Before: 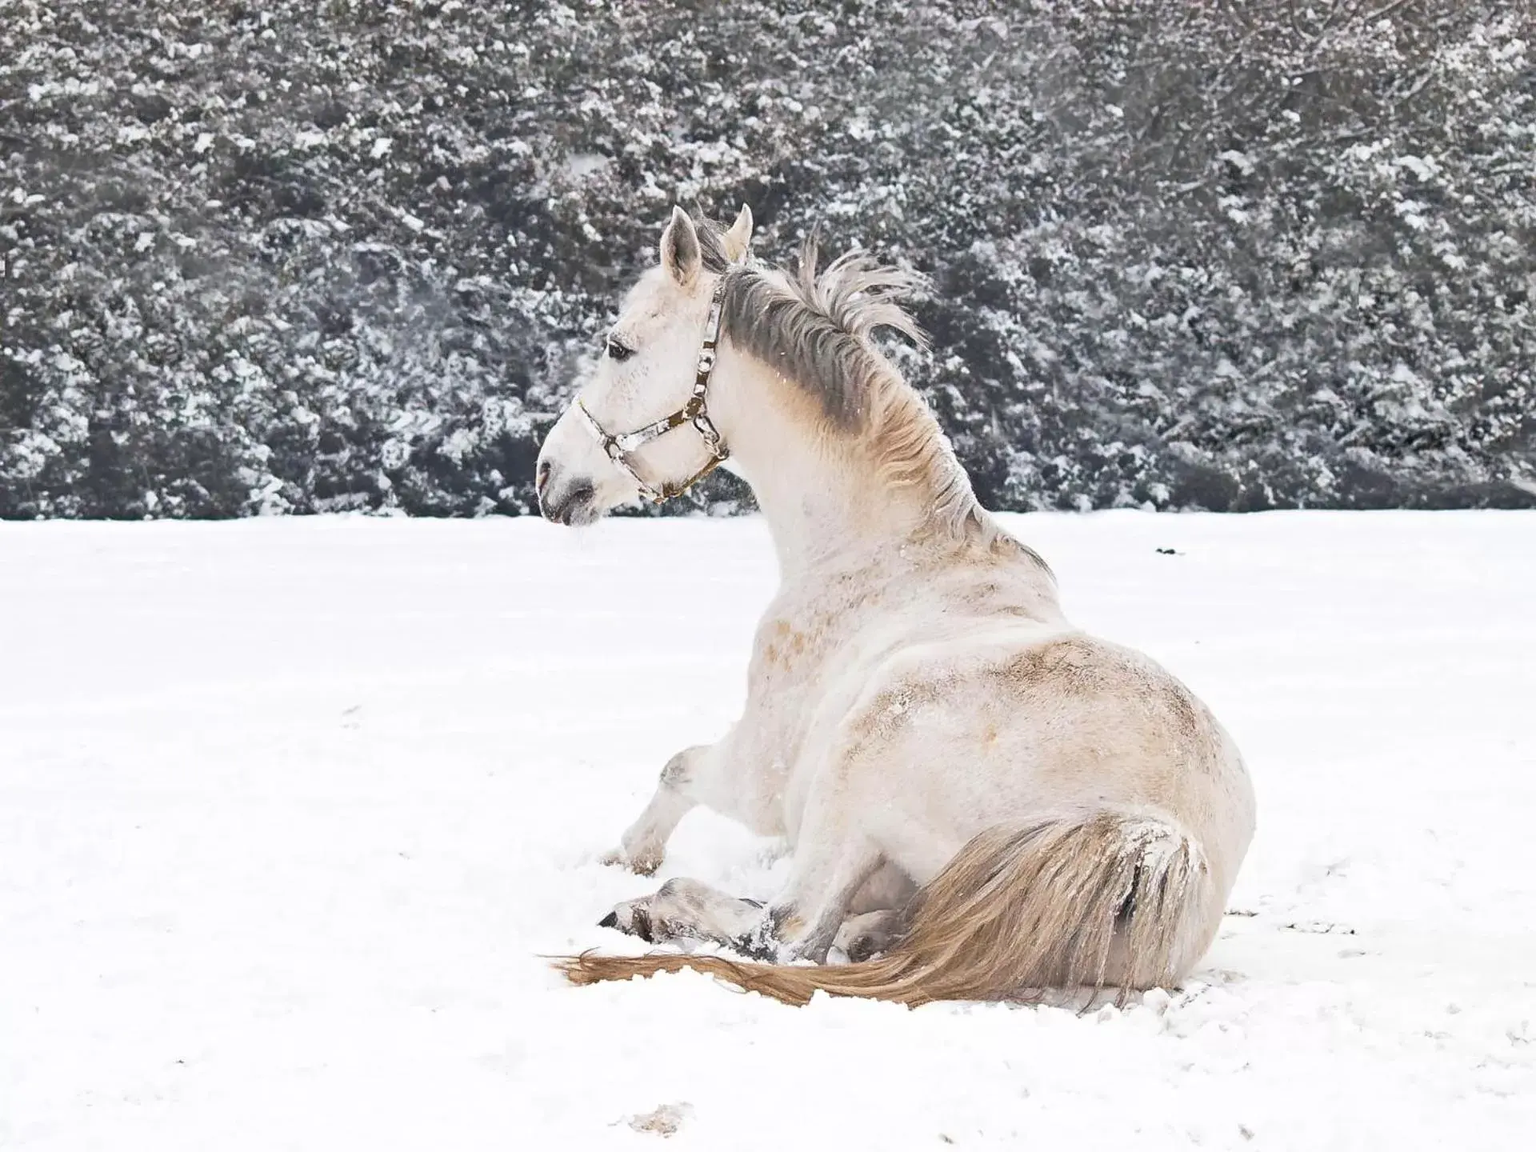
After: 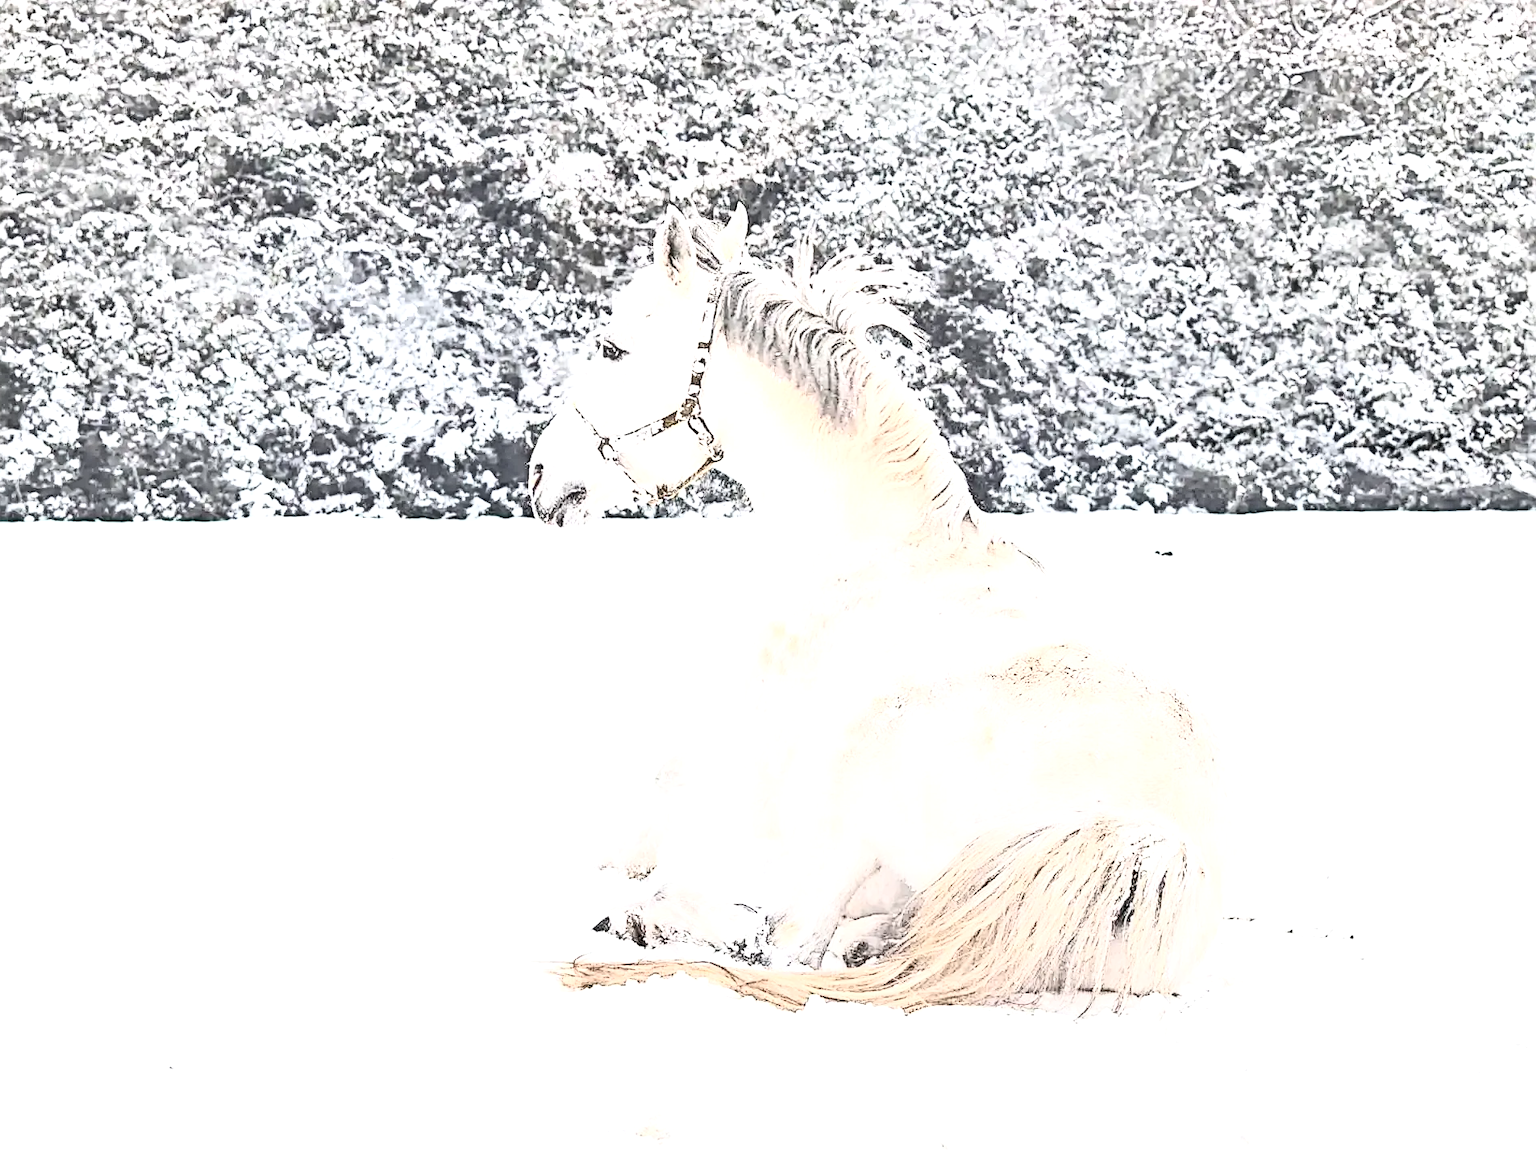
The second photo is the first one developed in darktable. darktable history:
contrast brightness saturation: contrast 0.585, brightness 0.565, saturation -0.326
sharpen: radius 3.947
crop and rotate: left 0.779%, top 0.251%, bottom 0.269%
exposure: exposure 0.943 EV, compensate highlight preservation false
local contrast: detail 150%
